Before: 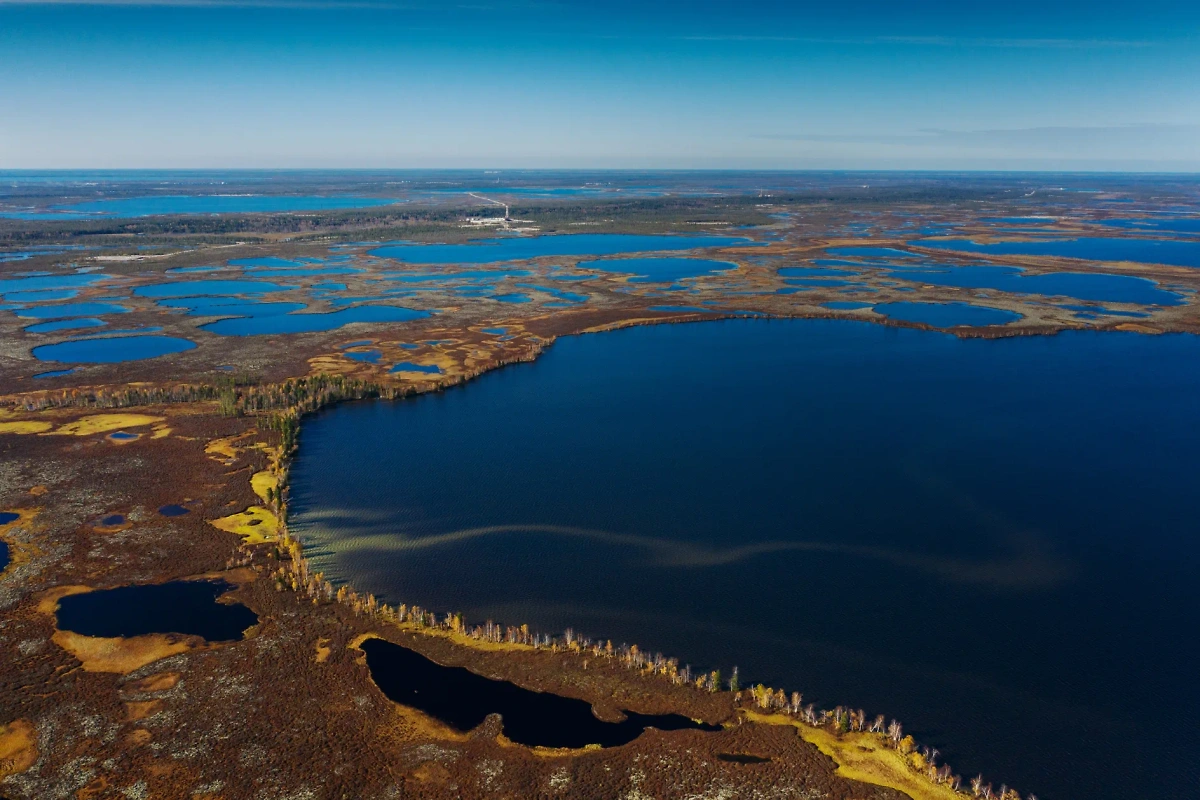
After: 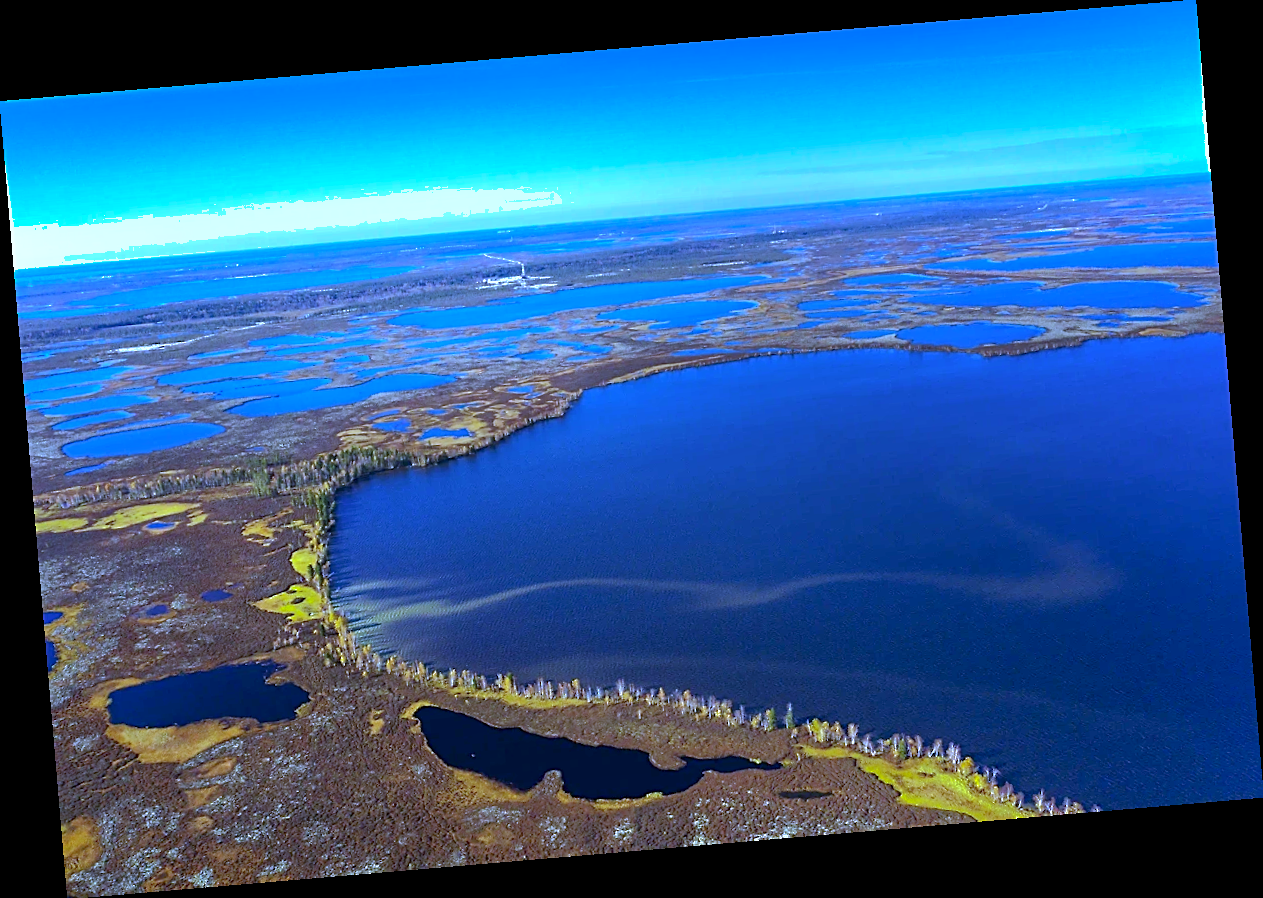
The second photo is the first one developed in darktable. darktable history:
shadows and highlights: highlights -60
rotate and perspective: rotation -4.86°, automatic cropping off
sharpen: on, module defaults
white balance: red 0.766, blue 1.537
exposure: exposure 0.95 EV, compensate highlight preservation false
